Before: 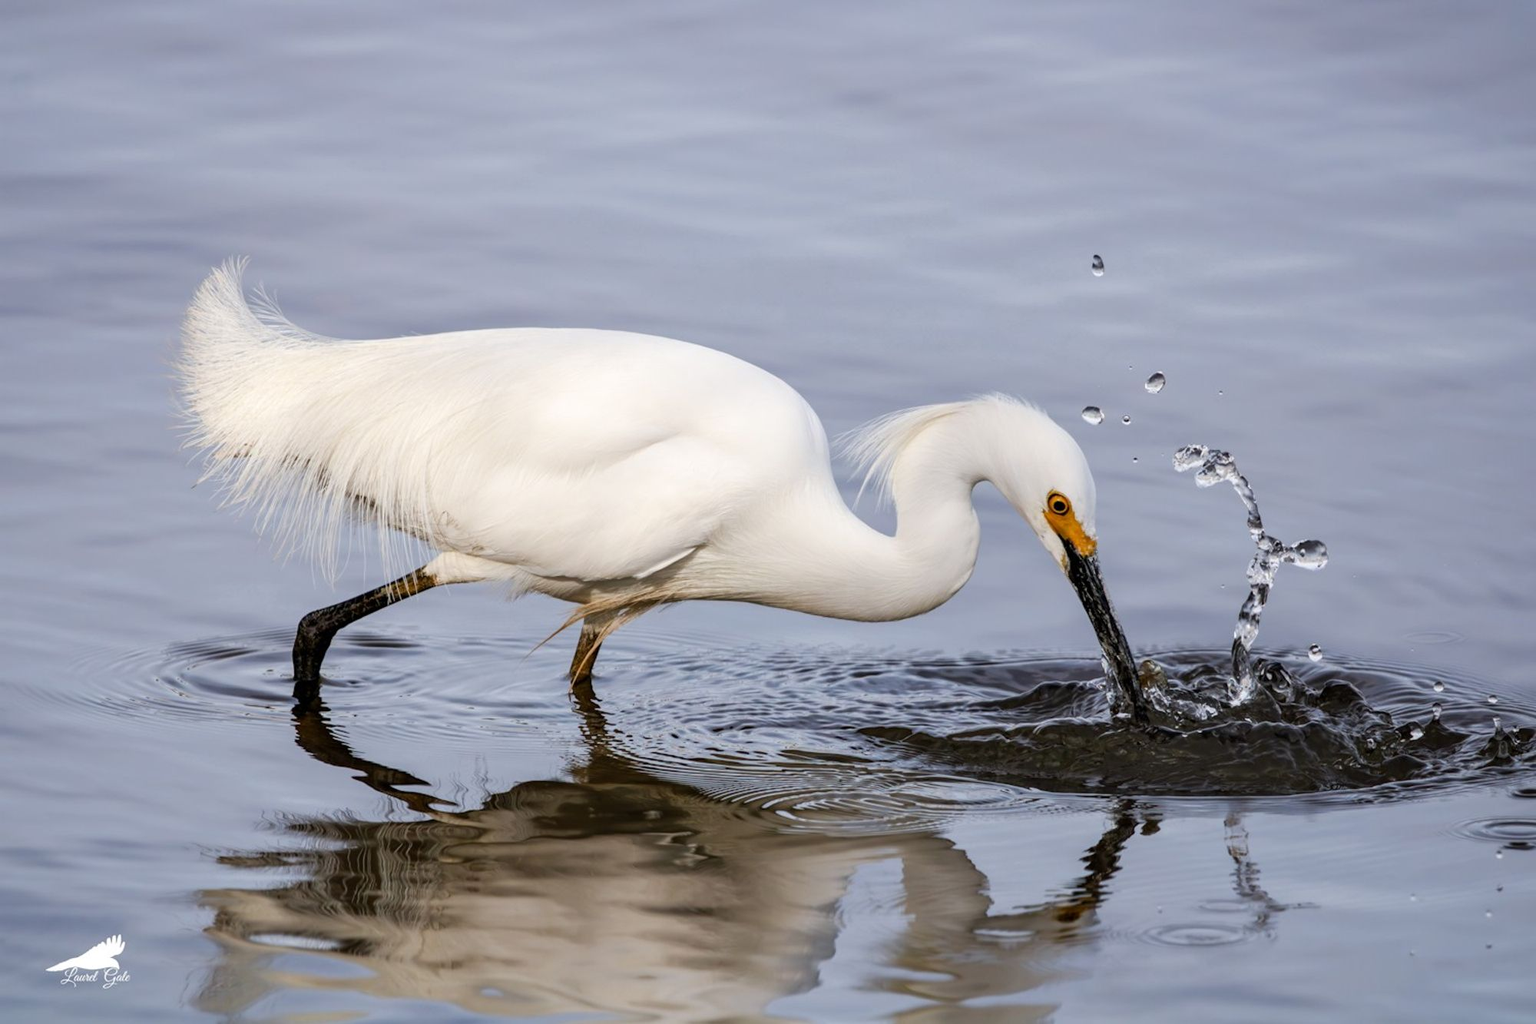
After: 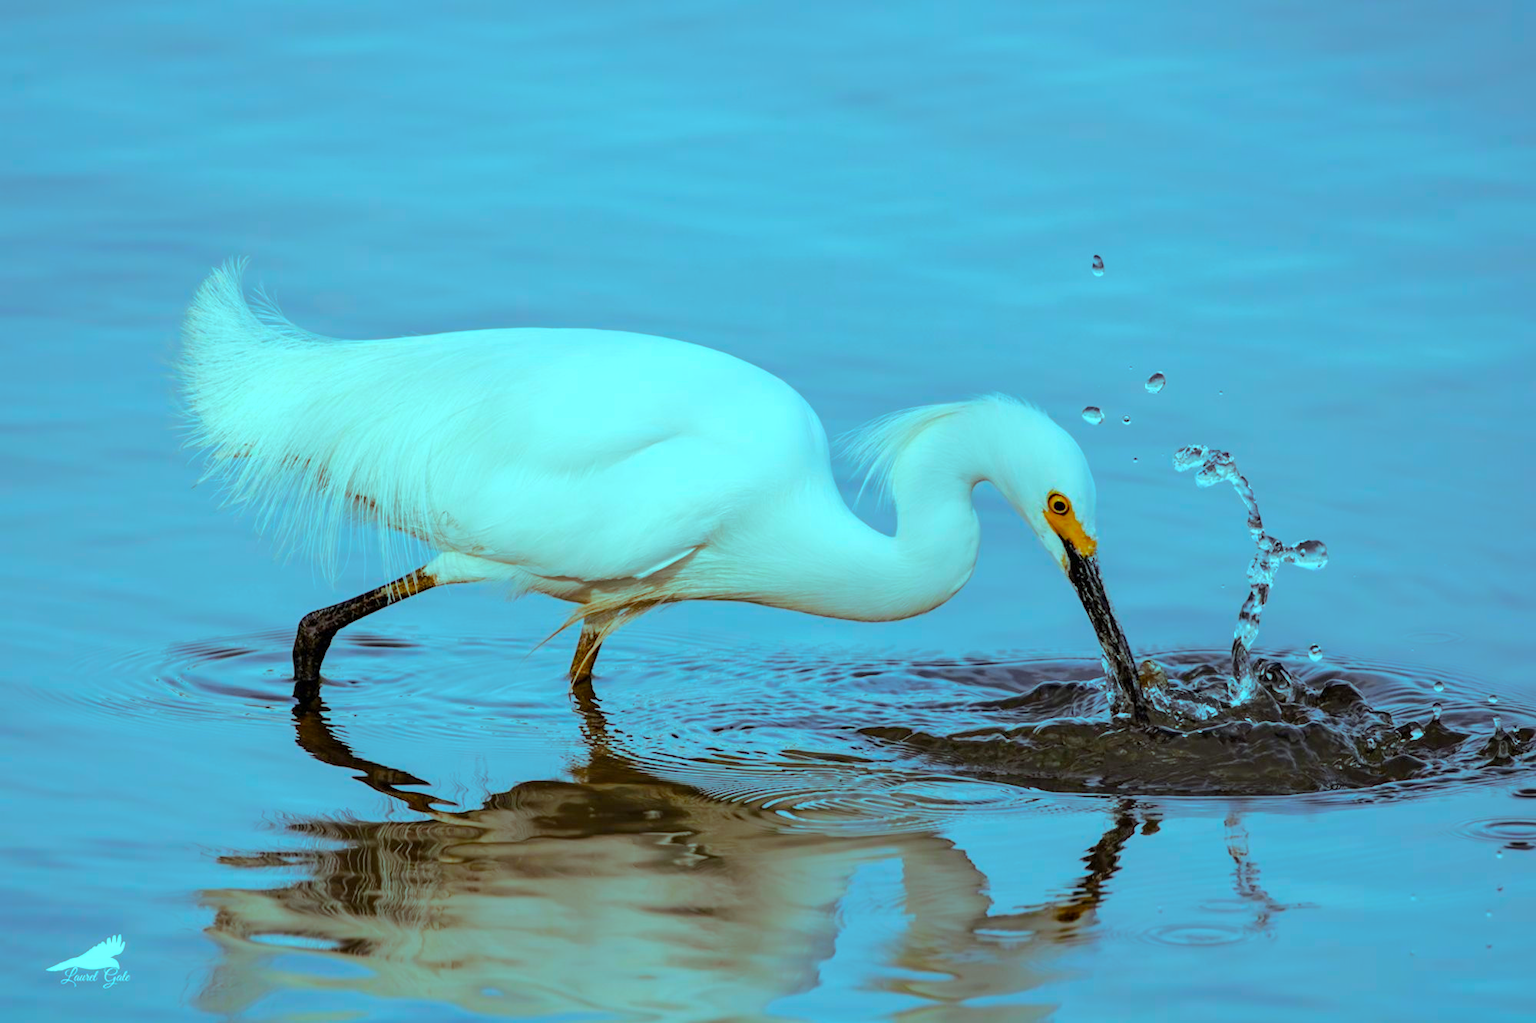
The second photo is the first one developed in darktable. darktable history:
exposure: exposure 0.375 EV, compensate exposure bias true, compensate highlight preservation false
color balance rgb: highlights gain › luminance -33.034%, highlights gain › chroma 5.679%, highlights gain › hue 215.11°, perceptual saturation grading › global saturation 31.294%, perceptual brilliance grading › mid-tones 10.305%, perceptual brilliance grading › shadows 15.616%
